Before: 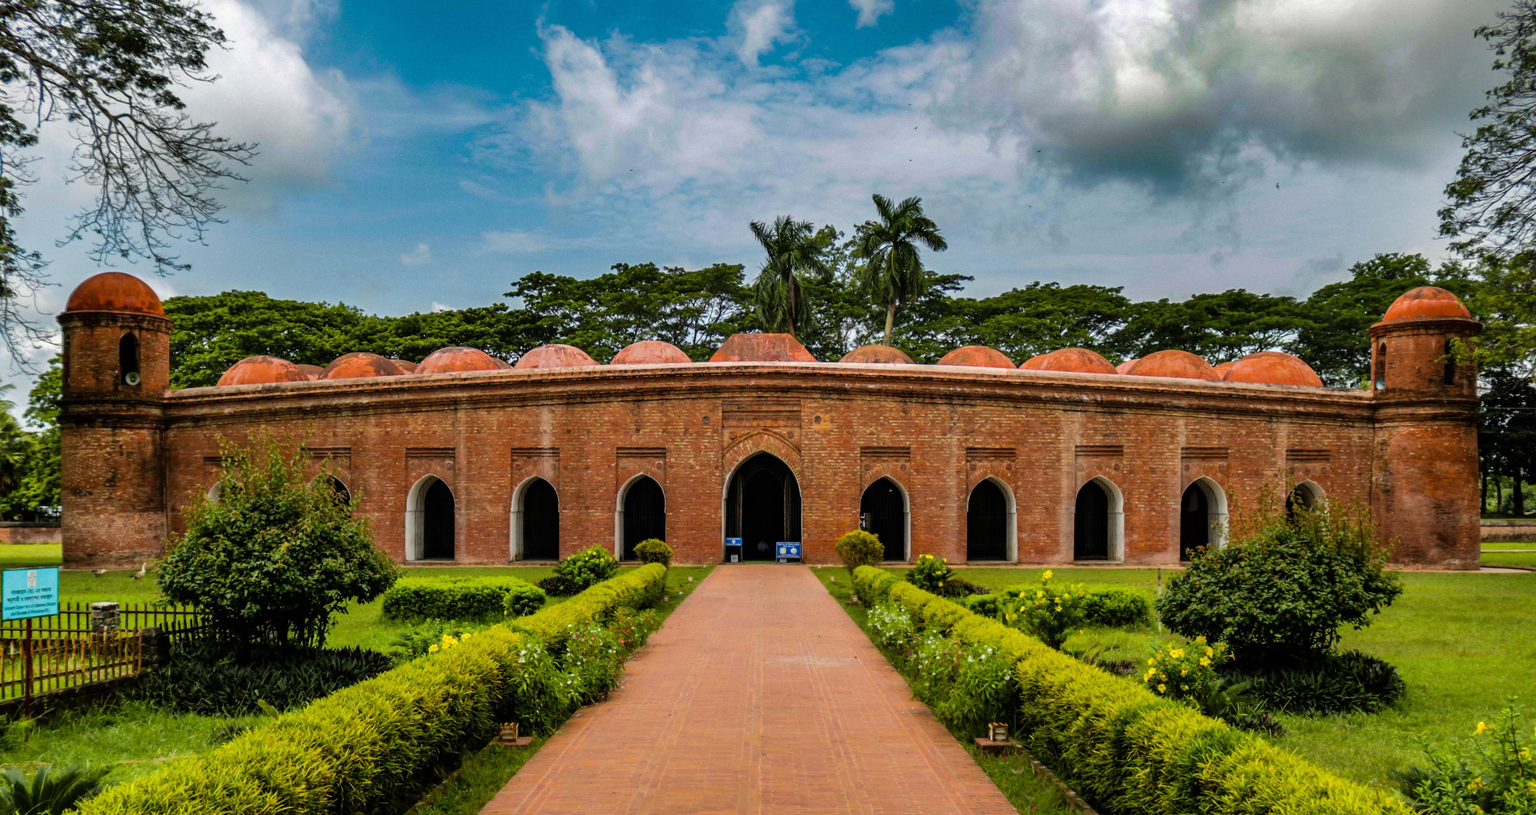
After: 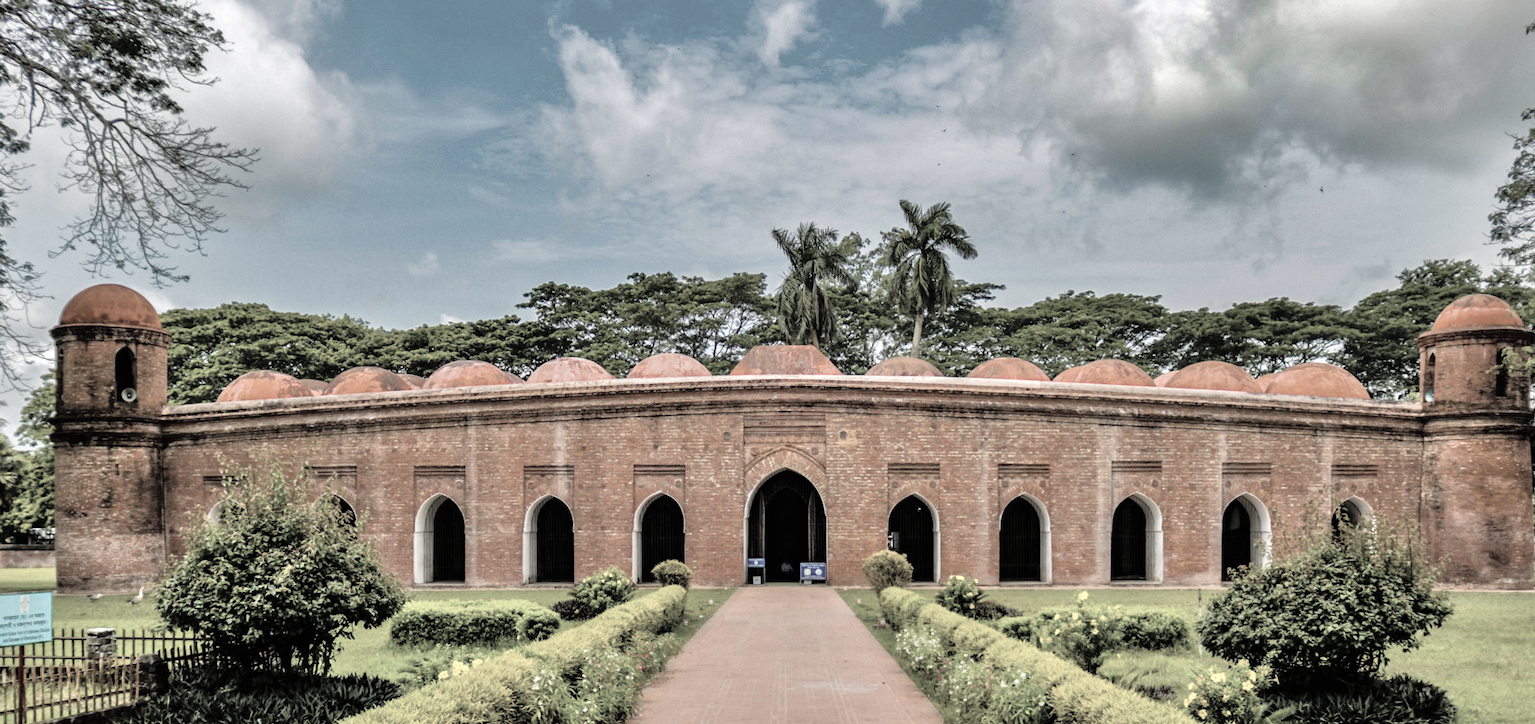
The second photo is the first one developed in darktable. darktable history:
color zones: curves: ch1 [(0, 0.34) (0.143, 0.164) (0.286, 0.152) (0.429, 0.176) (0.571, 0.173) (0.714, 0.188) (0.857, 0.199) (1, 0.34)]
crop and rotate: angle 0.2°, left 0.275%, right 3.127%, bottom 14.18%
tone equalizer: -7 EV 0.15 EV, -6 EV 0.6 EV, -5 EV 1.15 EV, -4 EV 1.33 EV, -3 EV 1.15 EV, -2 EV 0.6 EV, -1 EV 0.15 EV, mask exposure compensation -0.5 EV
contrast brightness saturation: contrast 0.05, brightness 0.06, saturation 0.01
